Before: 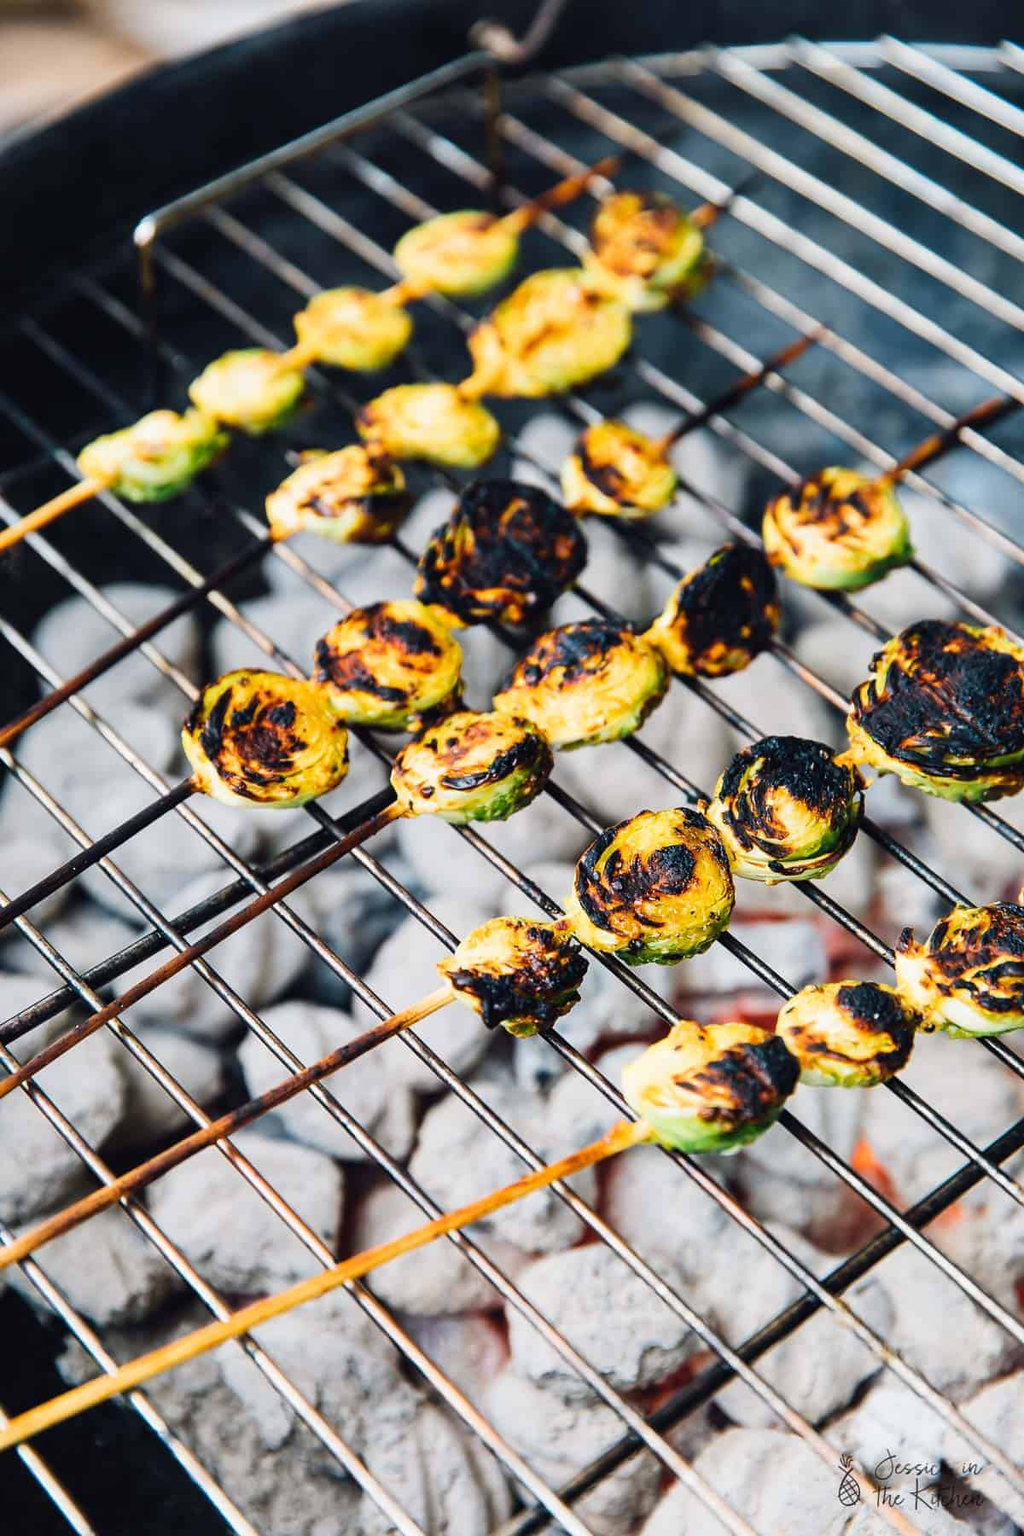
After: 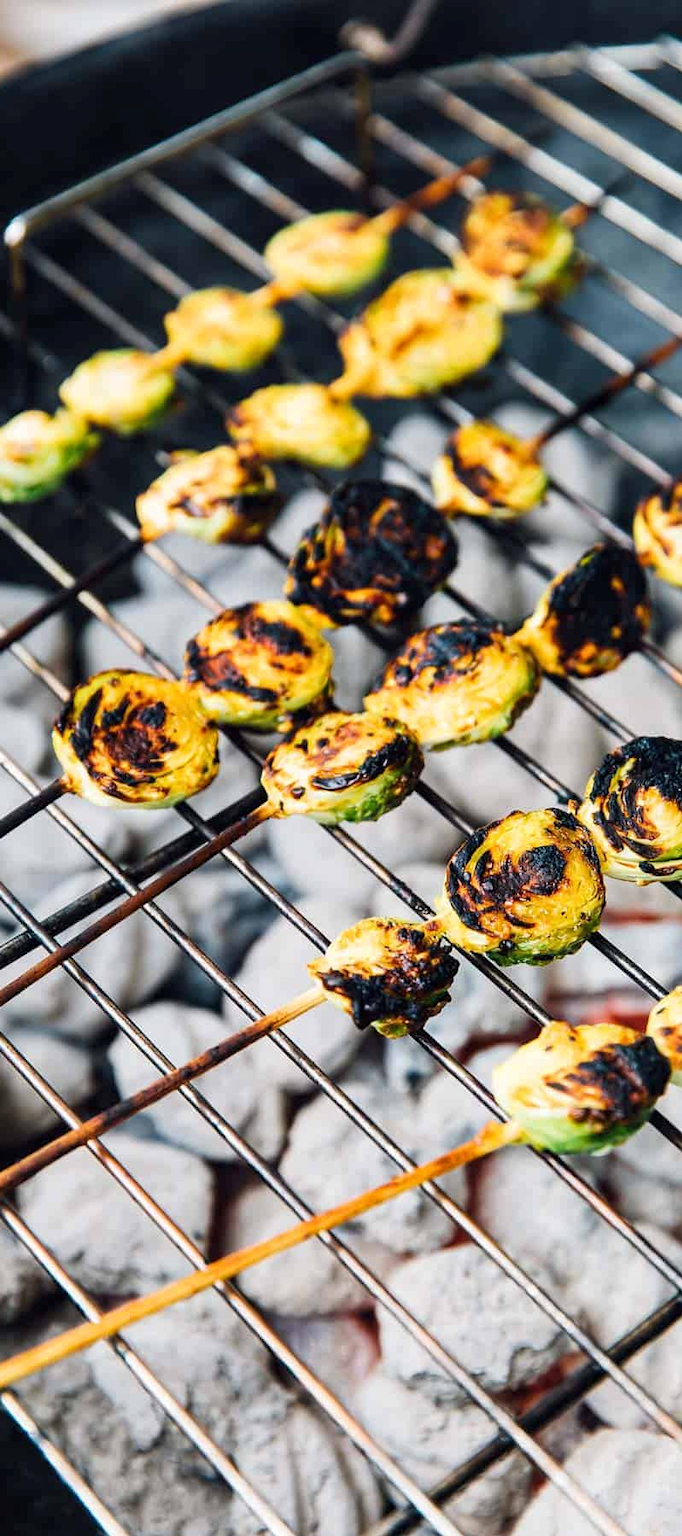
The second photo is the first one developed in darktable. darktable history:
crop and rotate: left 12.673%, right 20.66%
local contrast: highlights 100%, shadows 100%, detail 120%, midtone range 0.2
